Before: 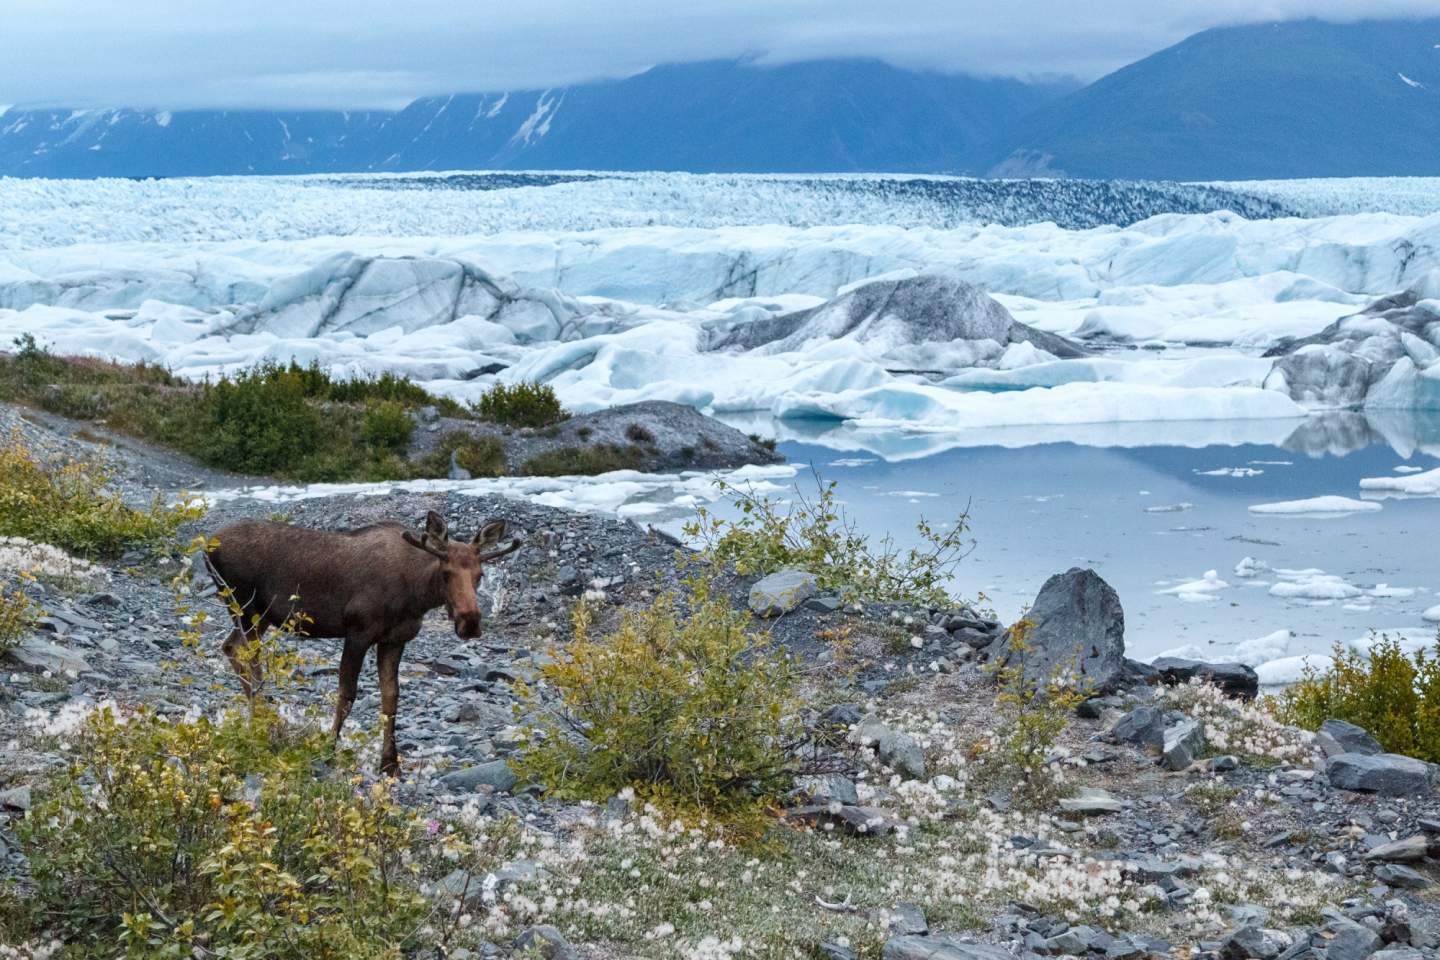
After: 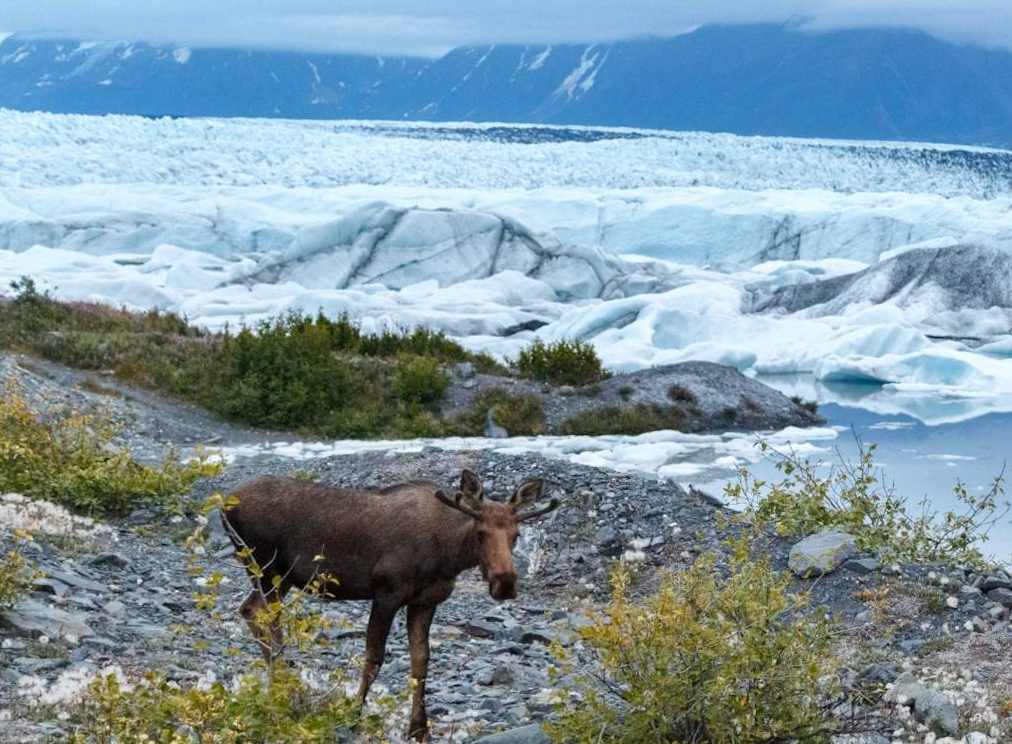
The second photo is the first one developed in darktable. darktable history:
crop: right 28.885%, bottom 16.626%
rotate and perspective: rotation 0.679°, lens shift (horizontal) 0.136, crop left 0.009, crop right 0.991, crop top 0.078, crop bottom 0.95
color balance rgb: on, module defaults
